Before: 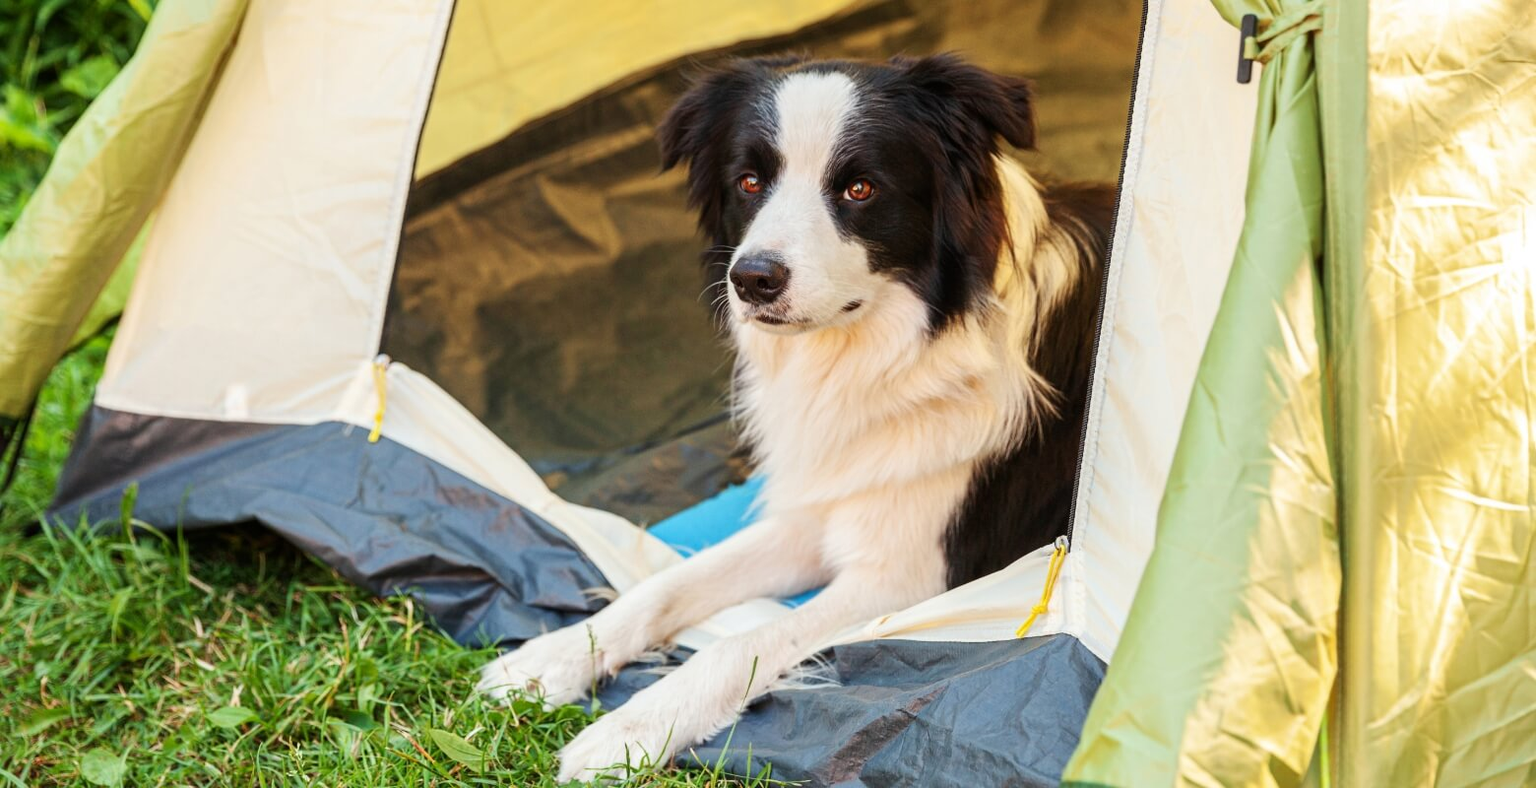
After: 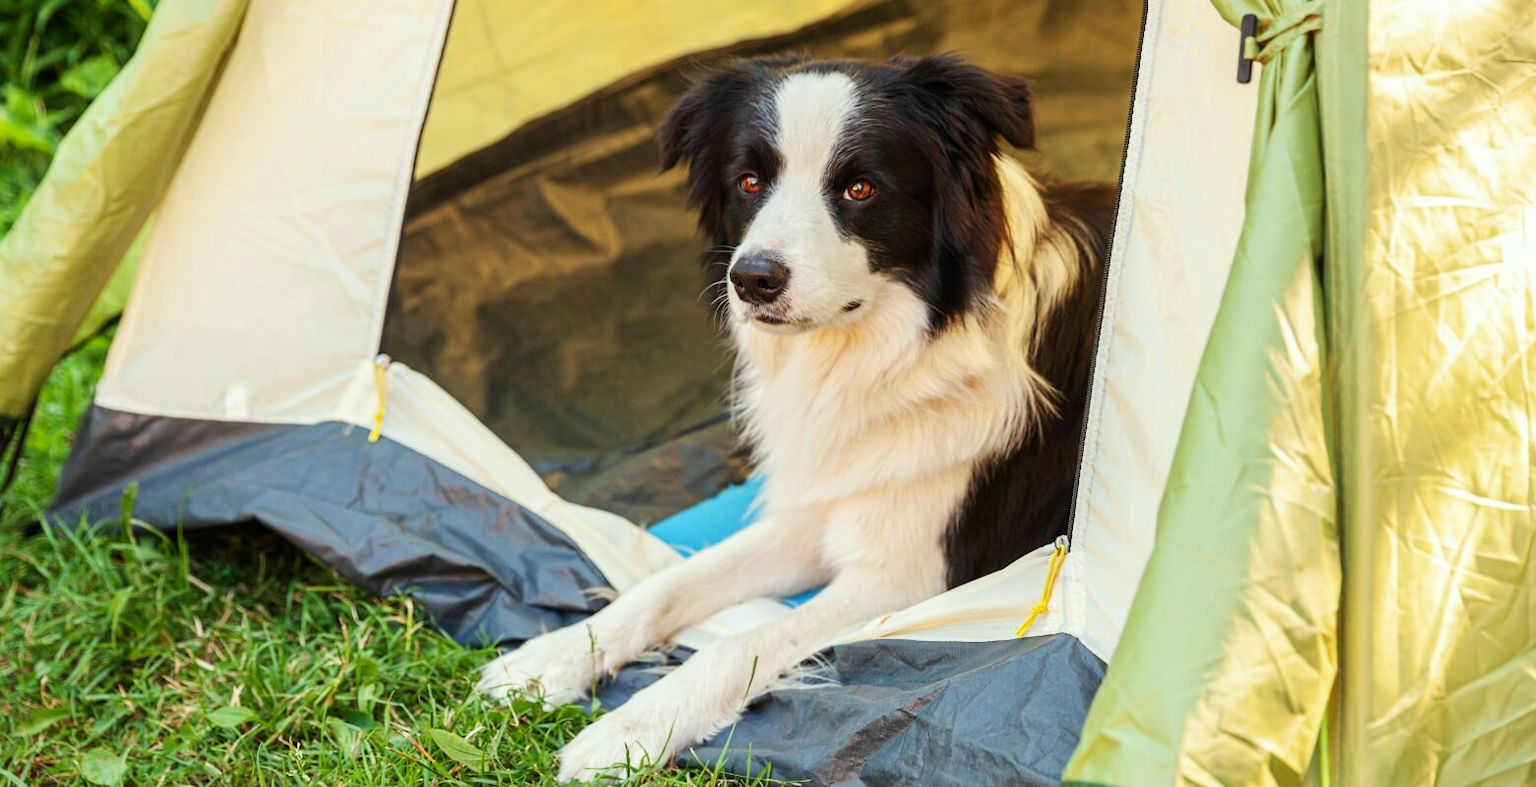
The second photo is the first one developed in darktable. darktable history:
color correction: highlights a* -2.69, highlights b* 2.55
